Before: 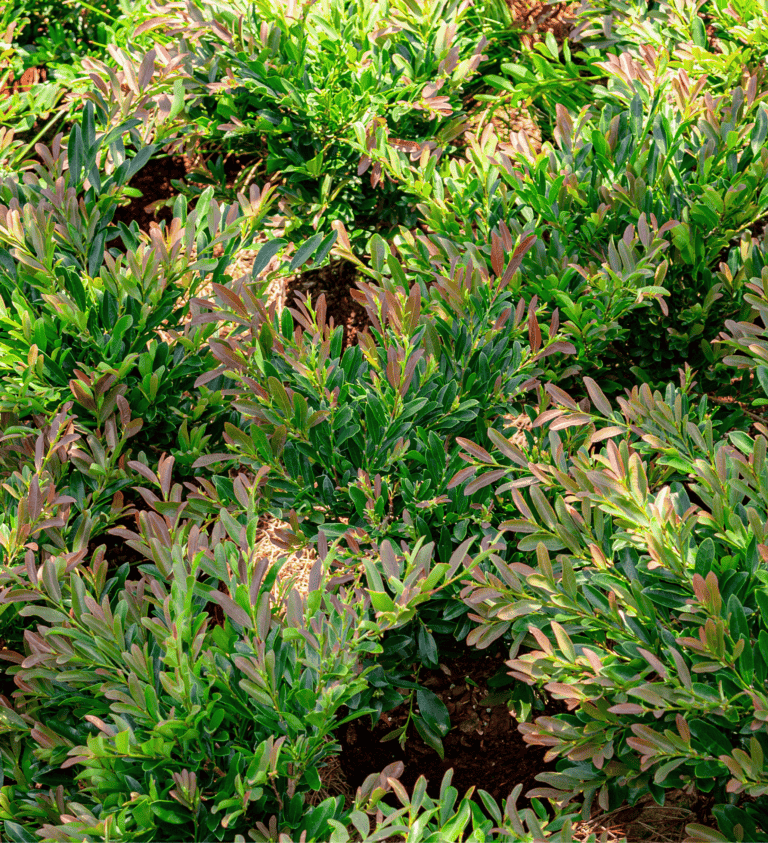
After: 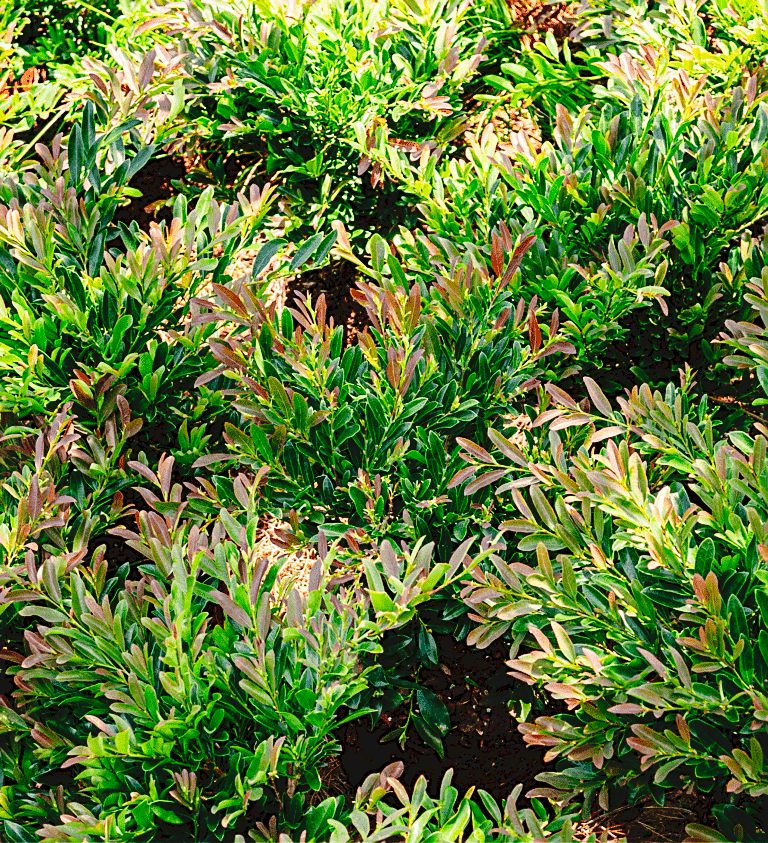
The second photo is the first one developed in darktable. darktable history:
sharpen: amount 0.55
tone curve: curves: ch0 [(0, 0) (0.003, 0.068) (0.011, 0.068) (0.025, 0.068) (0.044, 0.068) (0.069, 0.072) (0.1, 0.072) (0.136, 0.077) (0.177, 0.095) (0.224, 0.126) (0.277, 0.2) (0.335, 0.3) (0.399, 0.407) (0.468, 0.52) (0.543, 0.624) (0.623, 0.721) (0.709, 0.811) (0.801, 0.88) (0.898, 0.942) (1, 1)], preserve colors none
